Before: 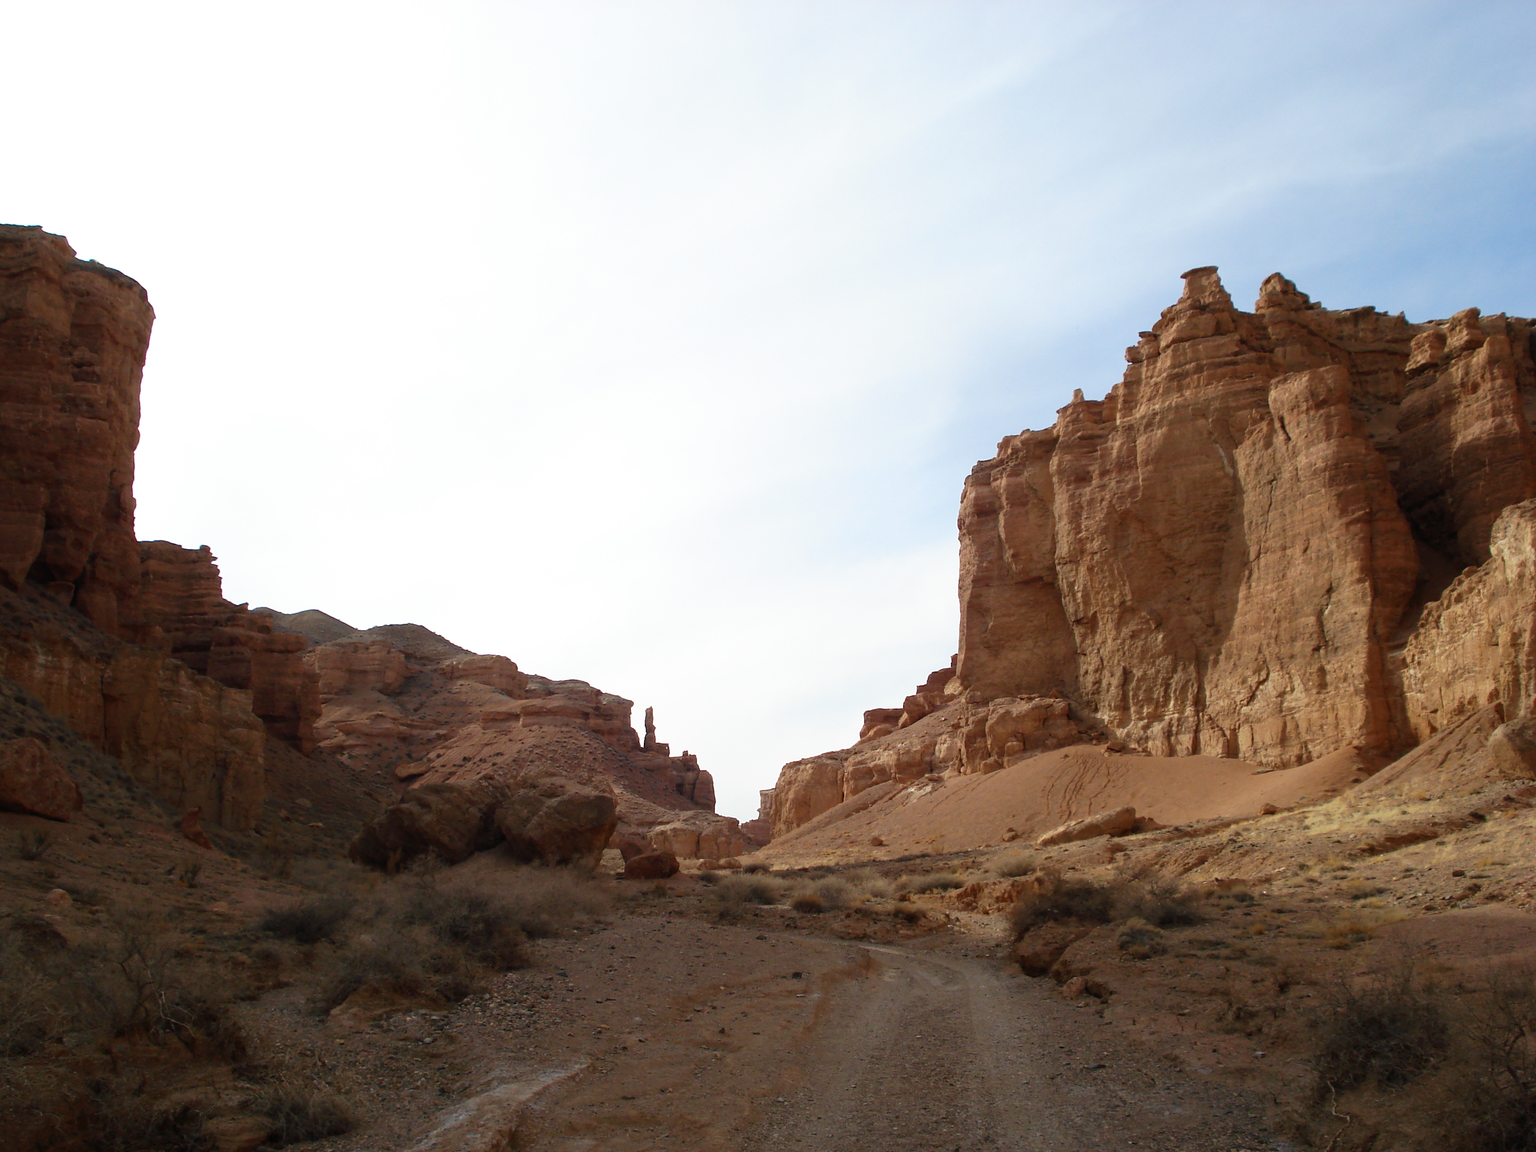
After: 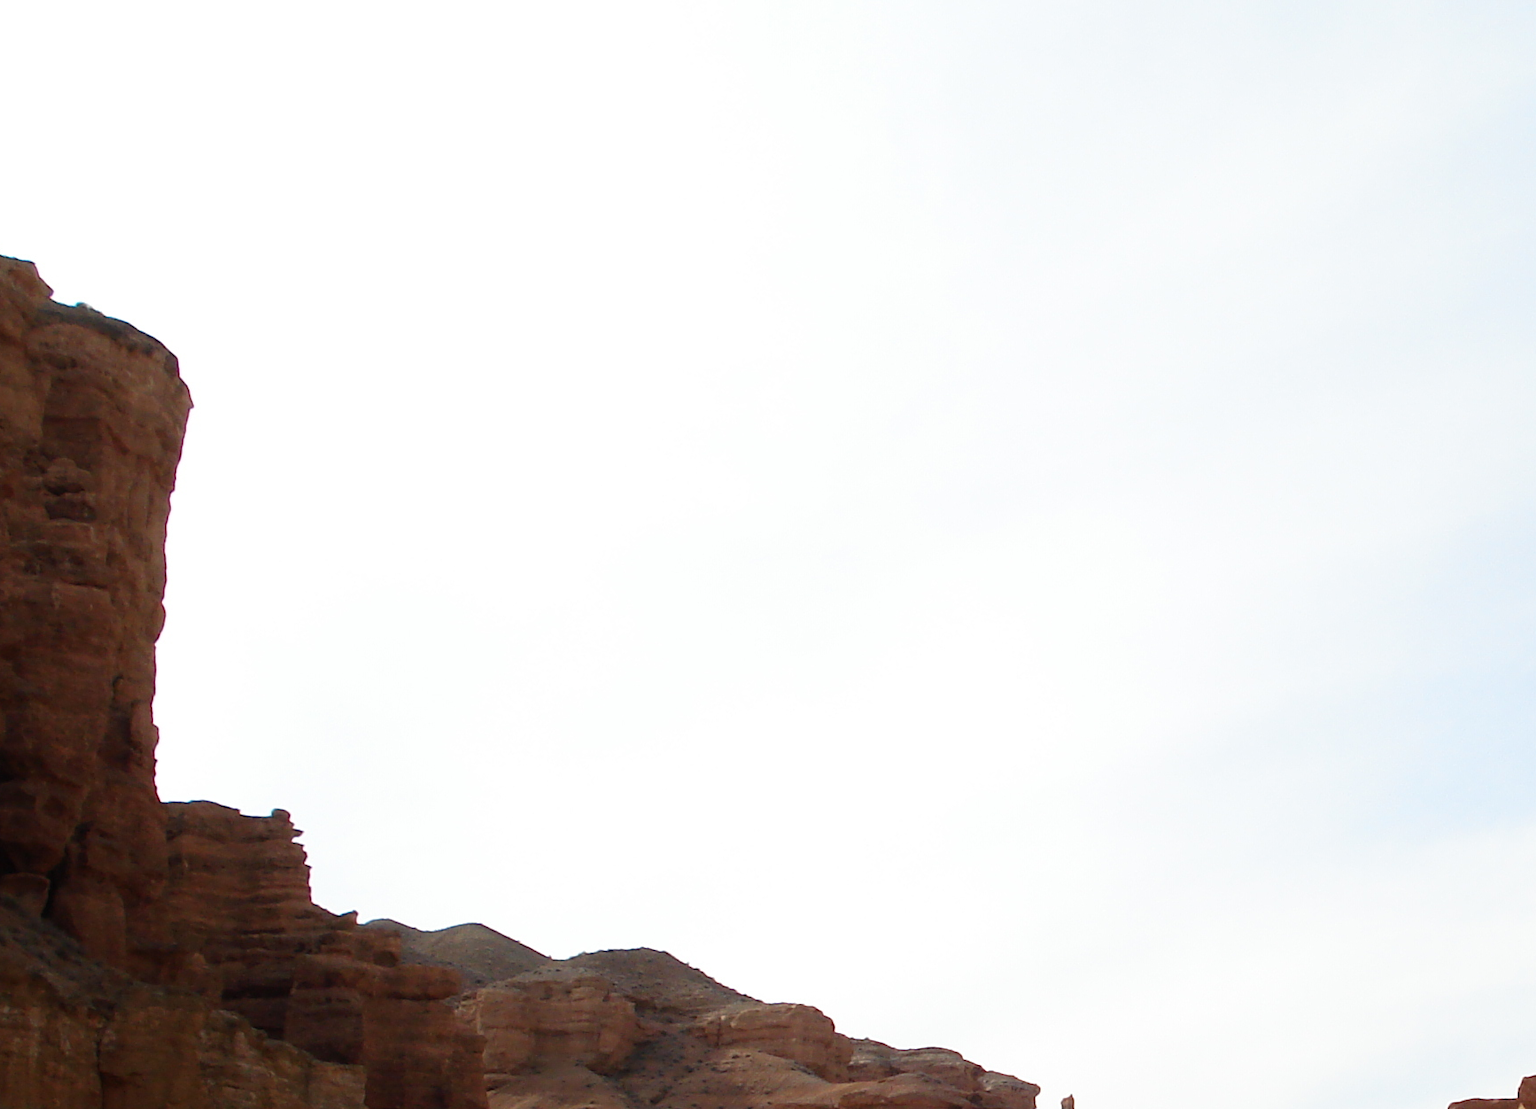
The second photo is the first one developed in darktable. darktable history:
crop and rotate: left 3.038%, top 7.707%, right 40.486%, bottom 37.934%
